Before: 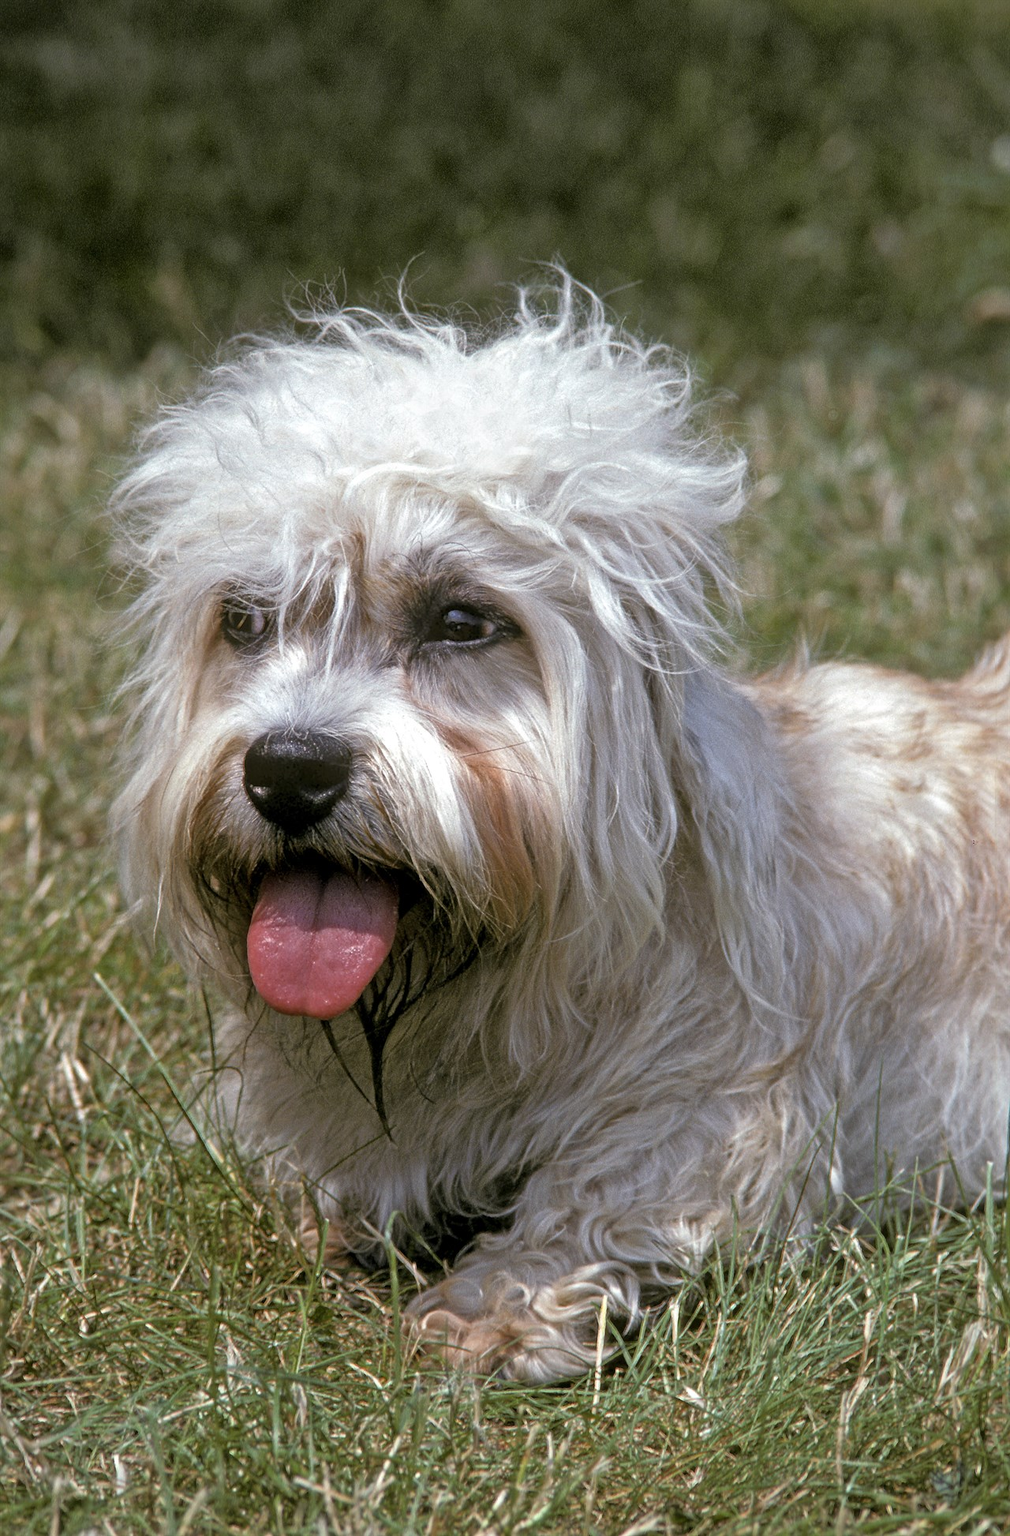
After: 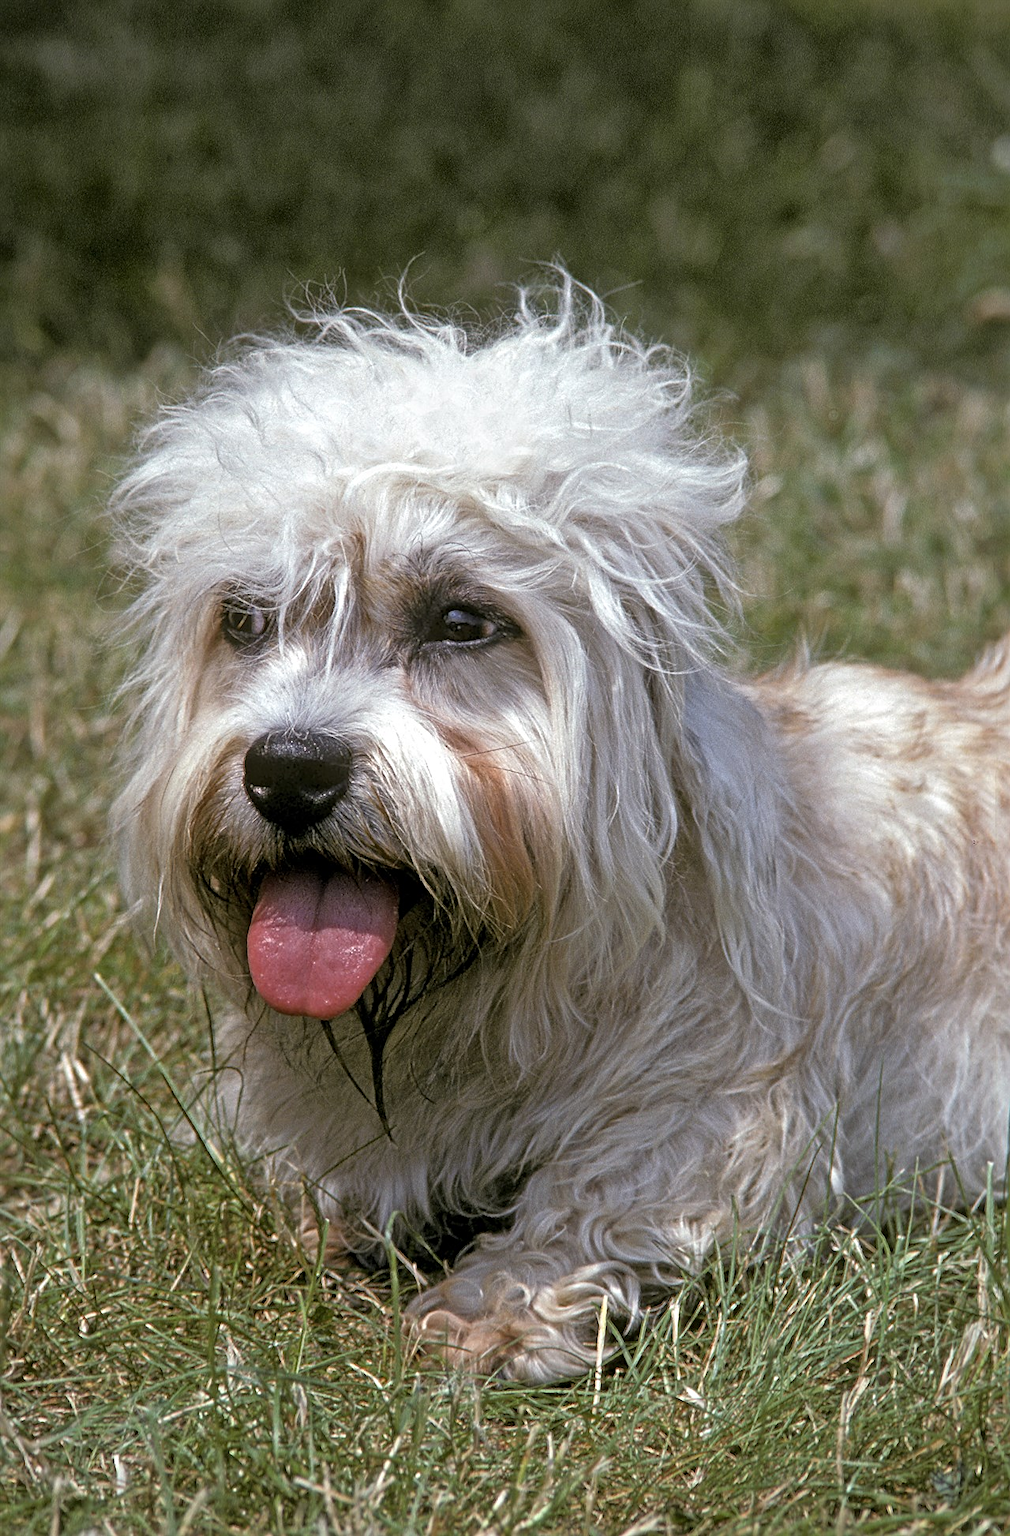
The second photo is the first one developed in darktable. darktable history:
sharpen: radius 2.512, amount 0.338
